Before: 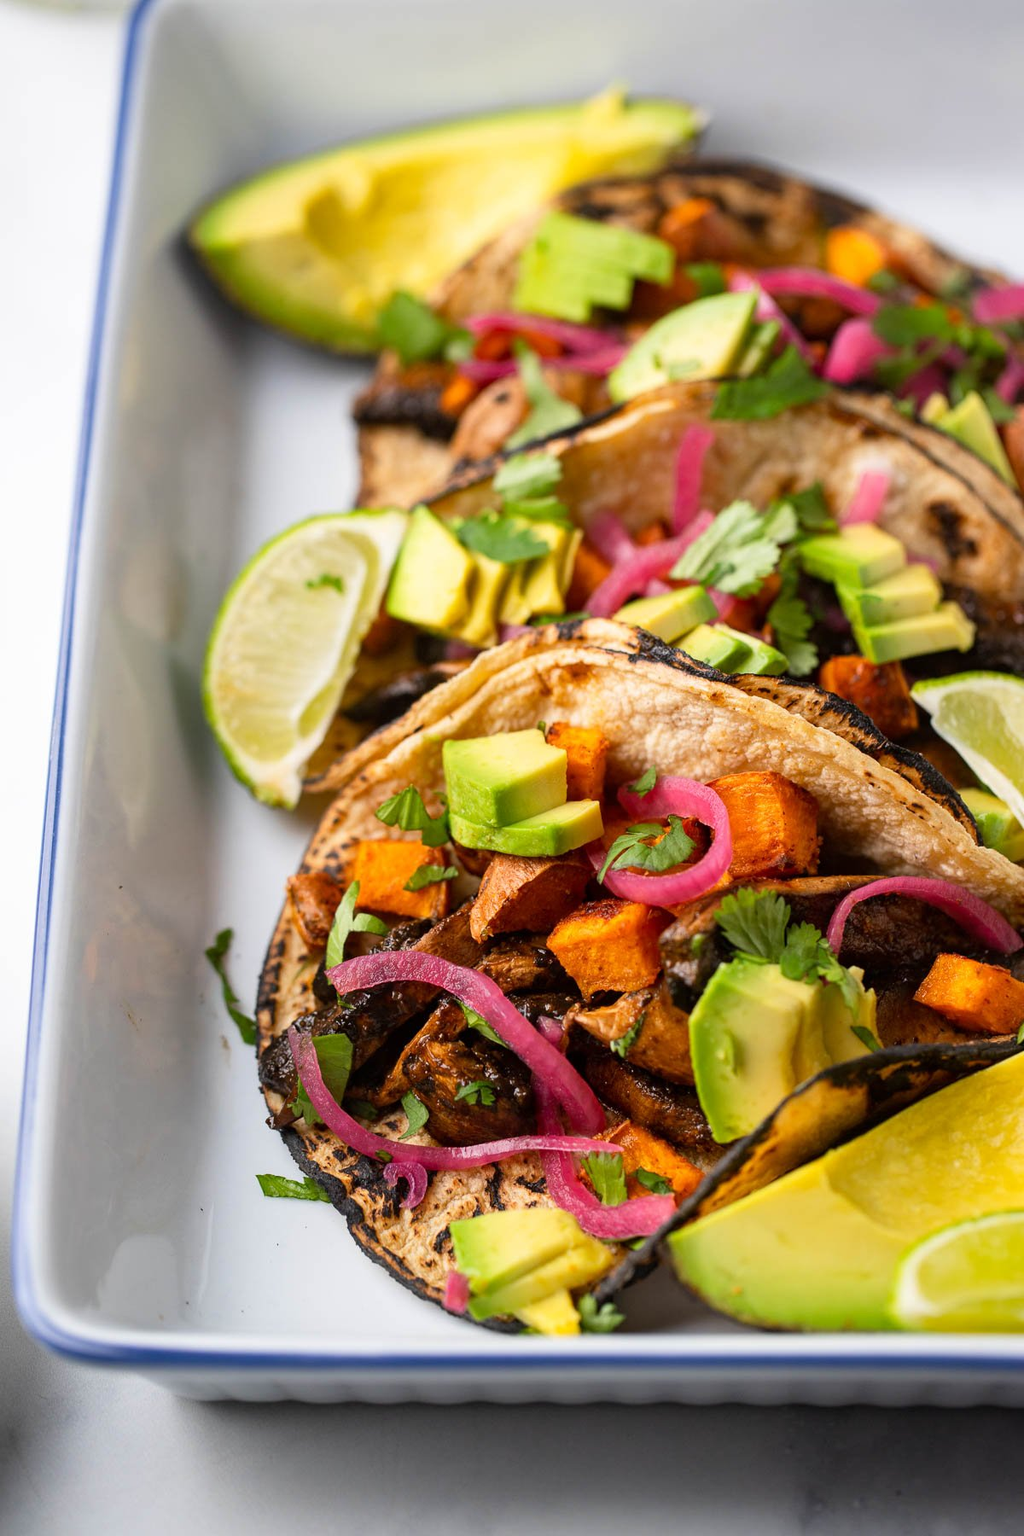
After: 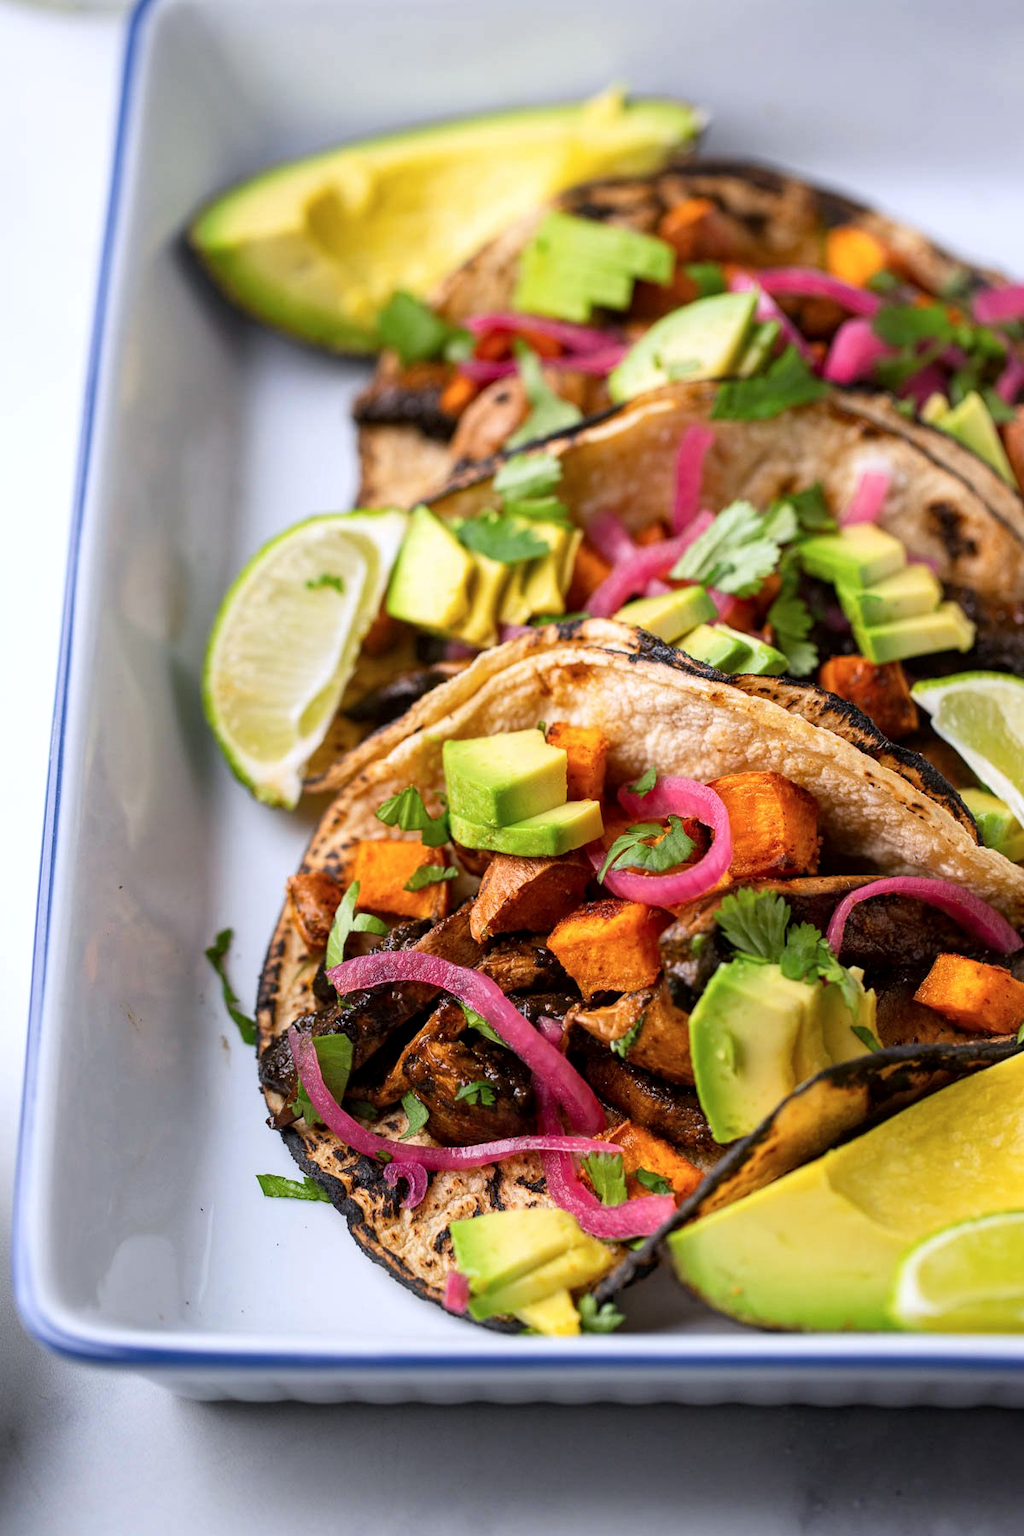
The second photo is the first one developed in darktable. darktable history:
local contrast: highlights 100%, shadows 100%, detail 120%, midtone range 0.2
color calibration: illuminant as shot in camera, x 0.358, y 0.373, temperature 4628.91 K
